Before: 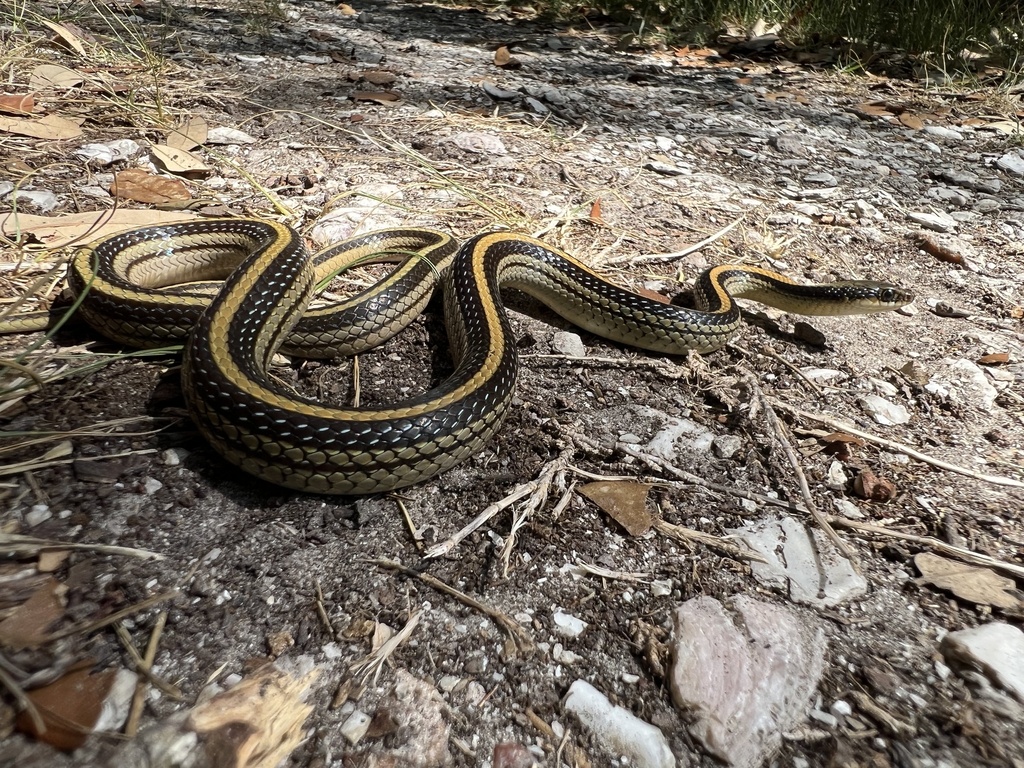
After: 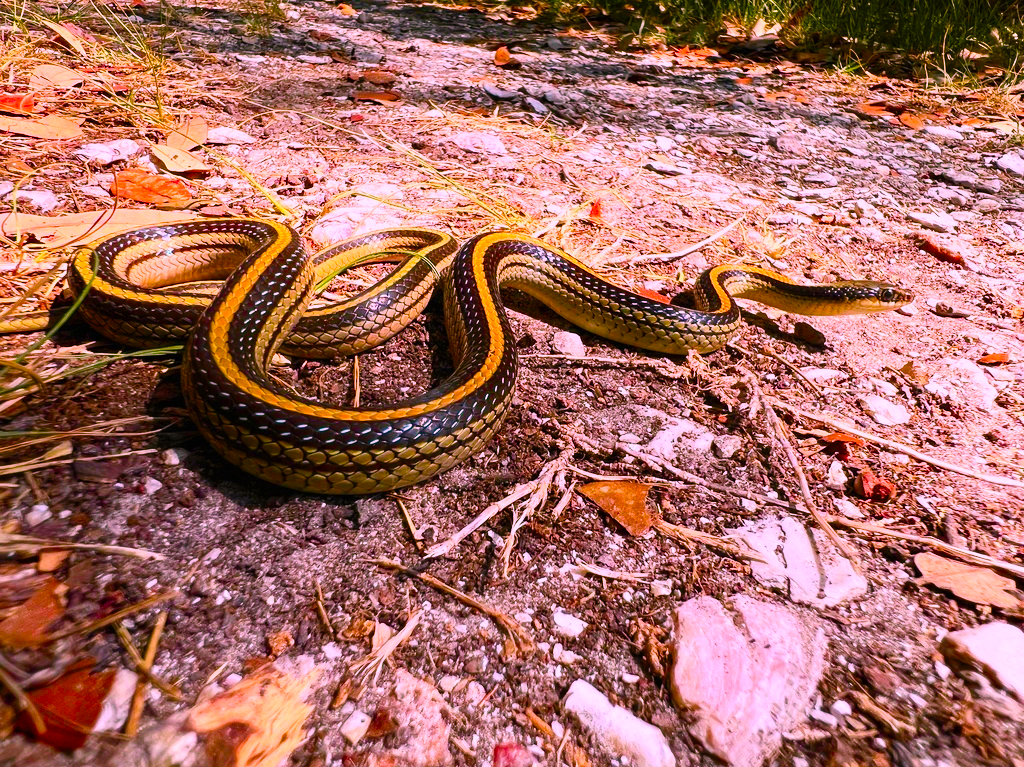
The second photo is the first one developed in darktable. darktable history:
color balance rgb: perceptual saturation grading › global saturation 20%, perceptual saturation grading › highlights -25%, perceptual saturation grading › shadows 50.52%, global vibrance 40.24%
contrast brightness saturation: contrast 0.2, brightness 0.15, saturation 0.14
color correction: highlights a* 19.5, highlights b* -11.53, saturation 1.69
shadows and highlights: shadows -24.28, highlights 49.77, soften with gaussian
crop: bottom 0.071%
exposure: black level correction 0, compensate exposure bias true, compensate highlight preservation false
